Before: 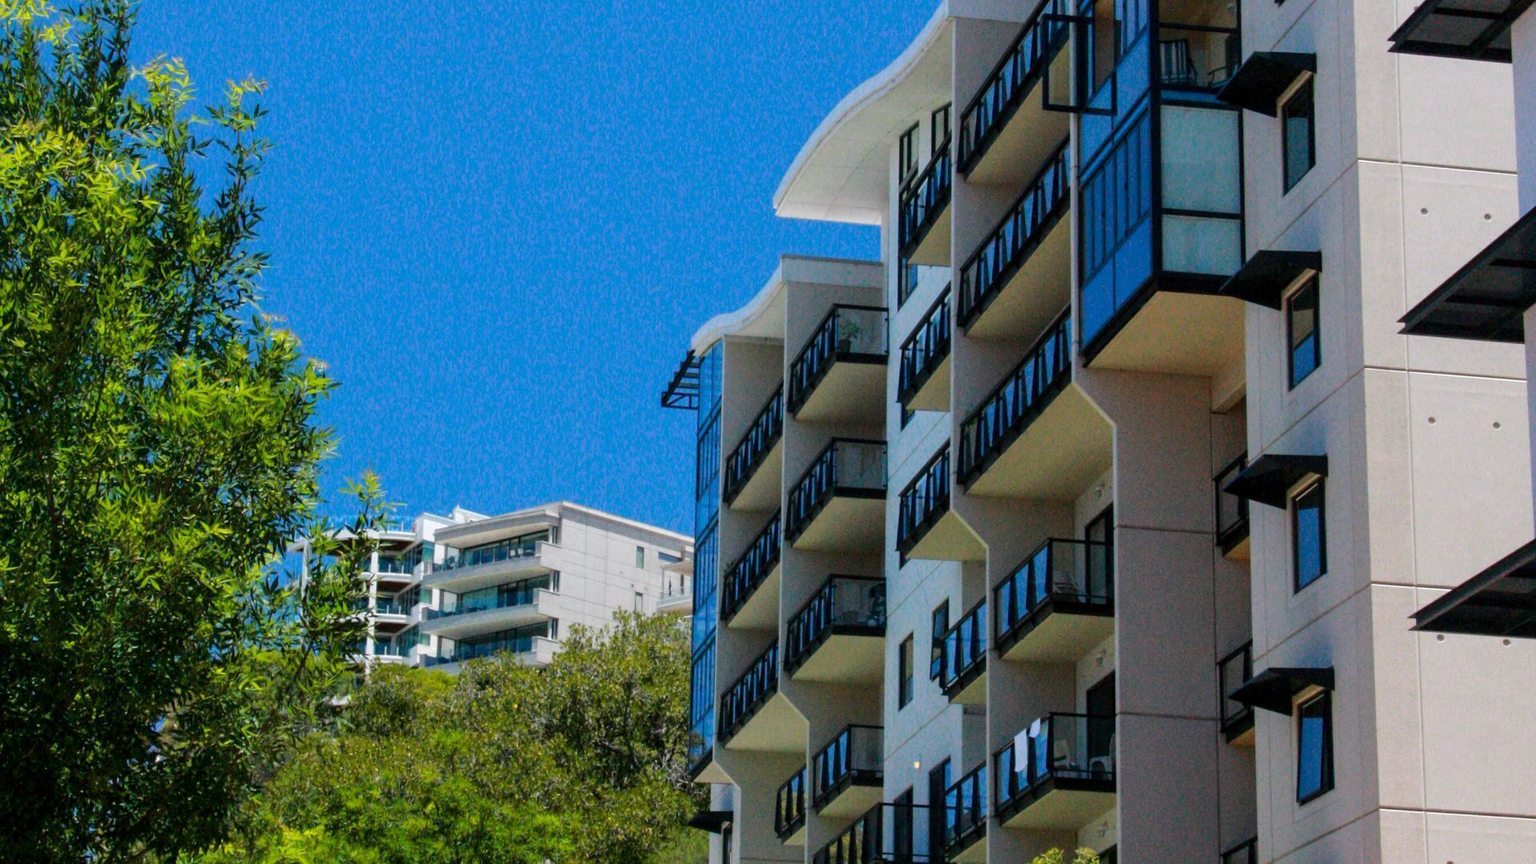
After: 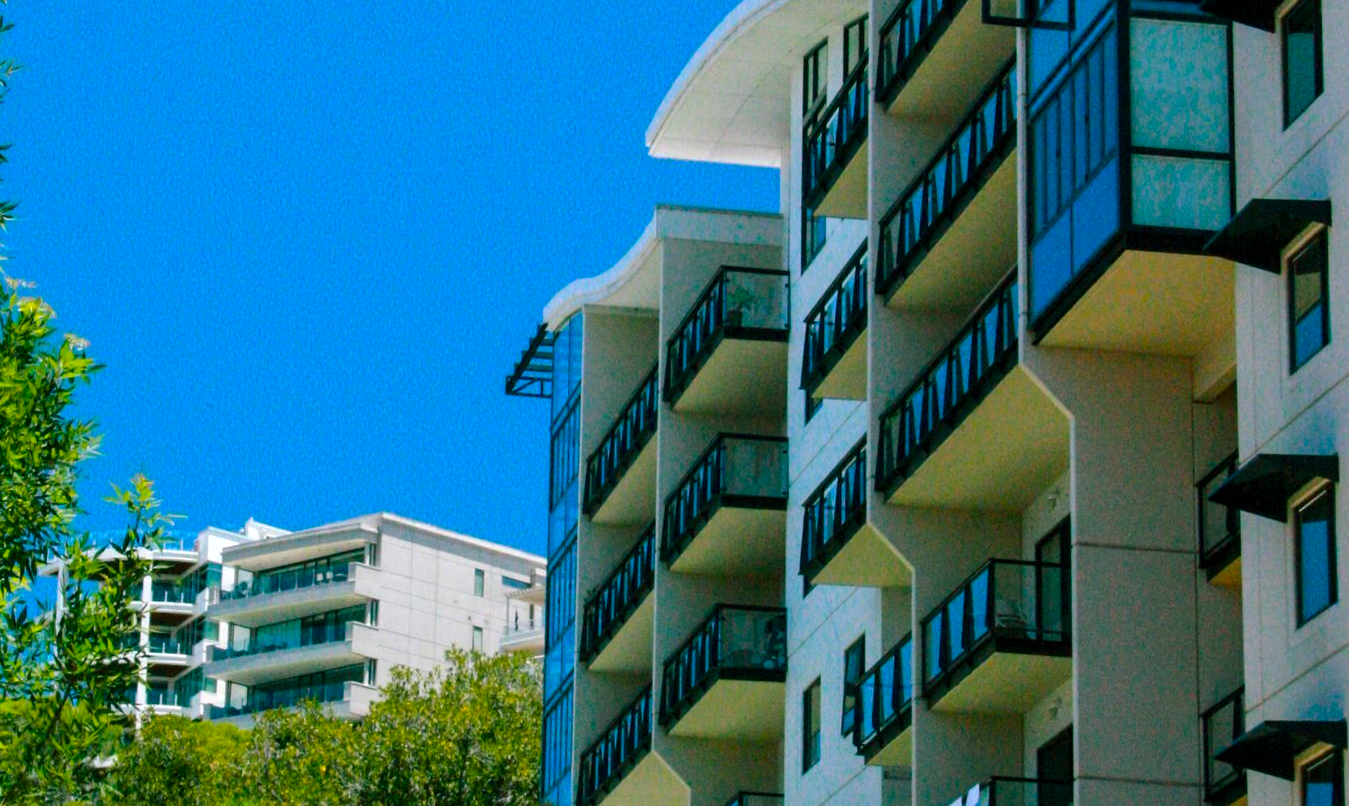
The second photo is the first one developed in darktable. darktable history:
color balance rgb: shadows lift › chroma 11.36%, shadows lift › hue 134.03°, highlights gain › luminance 14.983%, perceptual saturation grading › global saturation 31.176%, perceptual brilliance grading › global brilliance 2.685%, perceptual brilliance grading › highlights -2.68%, perceptual brilliance grading › shadows 3.186%
crop and rotate: left 16.749%, top 10.636%, right 12.949%, bottom 14.69%
